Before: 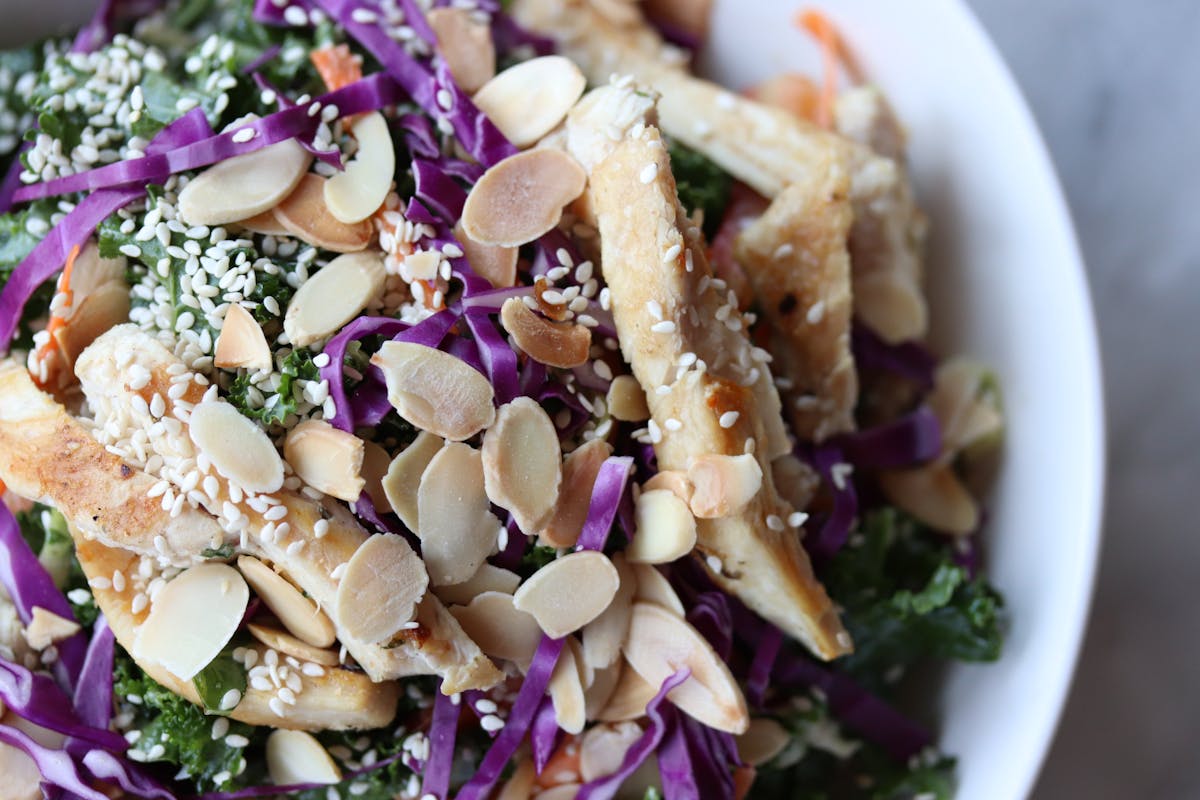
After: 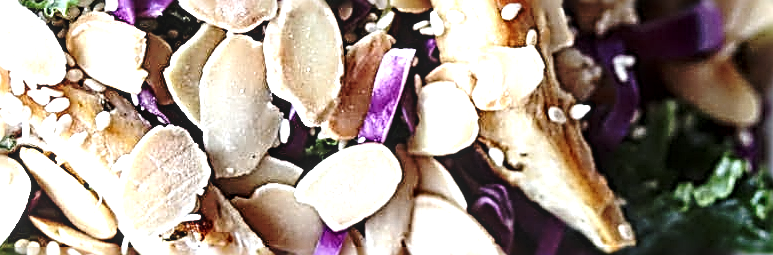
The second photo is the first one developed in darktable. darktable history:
crop: left 18.194%, top 51.111%, right 17.307%, bottom 16.894%
contrast brightness saturation: contrast 0.114, saturation -0.172
local contrast: detail 130%
exposure: exposure 1.22 EV, compensate exposure bias true, compensate highlight preservation false
base curve: curves: ch0 [(0, 0) (0.073, 0.04) (0.157, 0.139) (0.492, 0.492) (0.758, 0.758) (1, 1)], preserve colors none
sharpen: radius 3.156, amount 1.73
